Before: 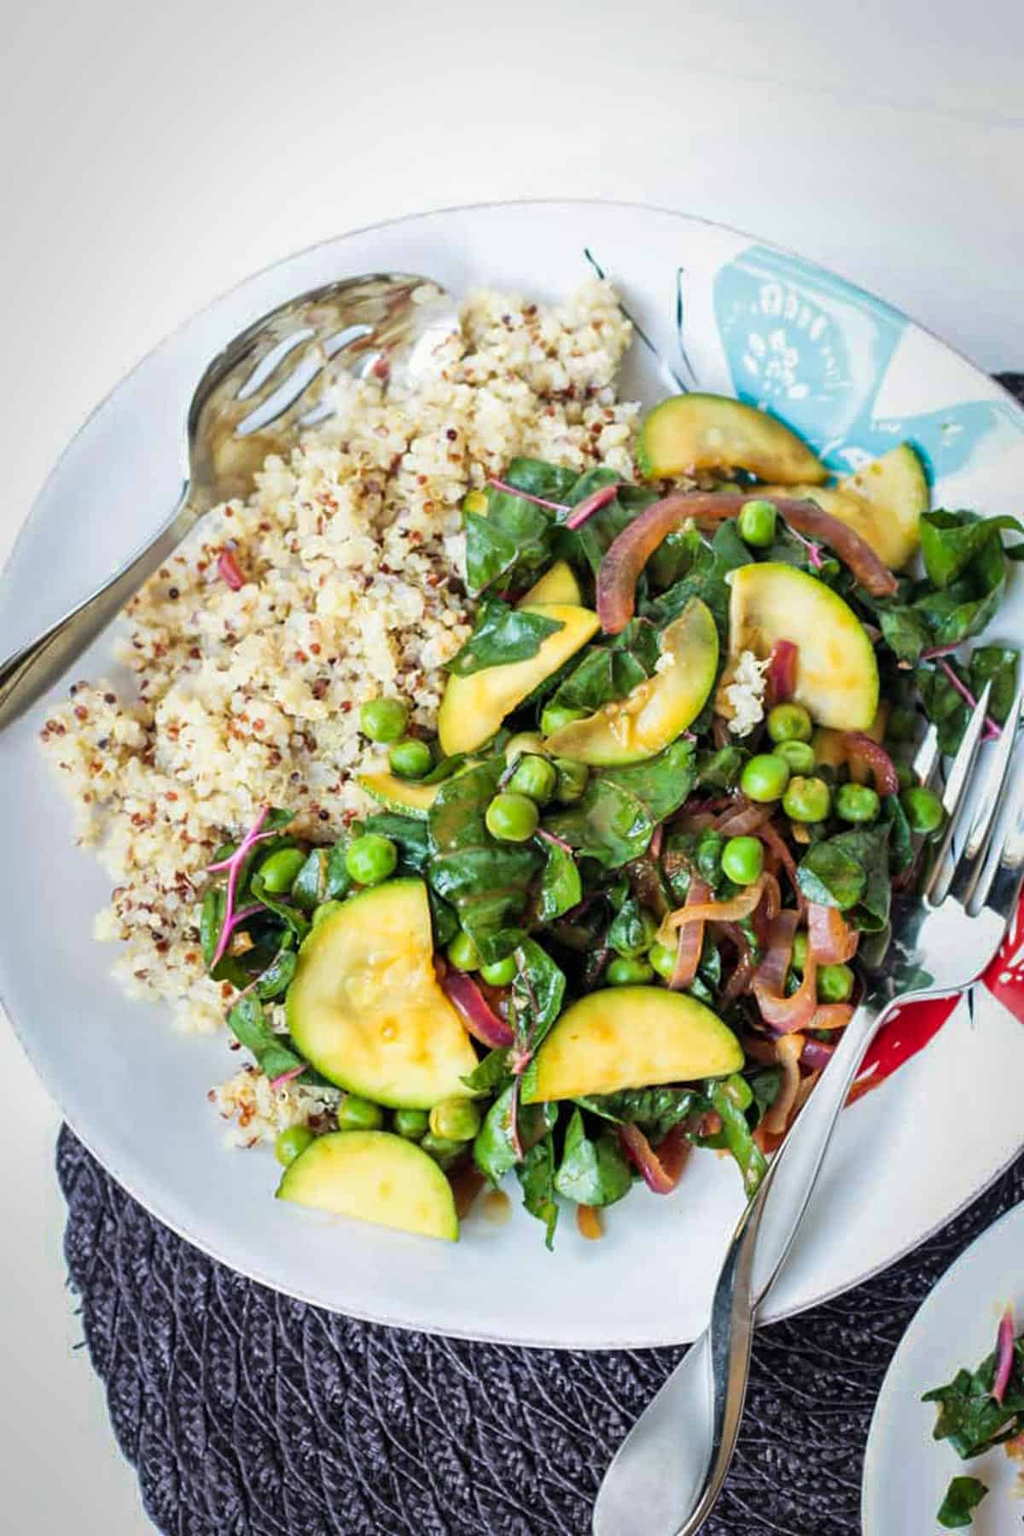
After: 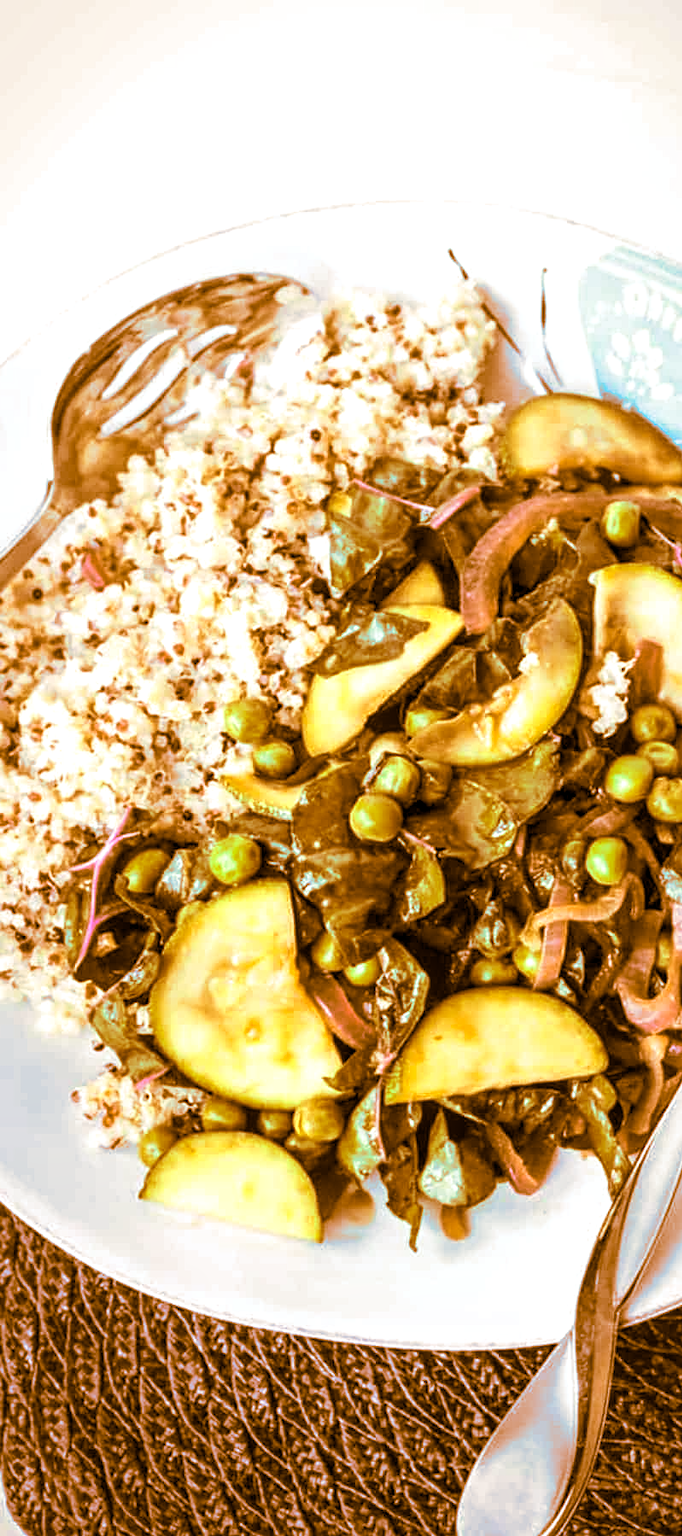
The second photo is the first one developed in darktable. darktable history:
split-toning: shadows › hue 26°, shadows › saturation 0.92, highlights › hue 40°, highlights › saturation 0.92, balance -63, compress 0%
exposure: exposure 0.376 EV, compensate highlight preservation false
local contrast: on, module defaults
crop and rotate: left 13.409%, right 19.924%
